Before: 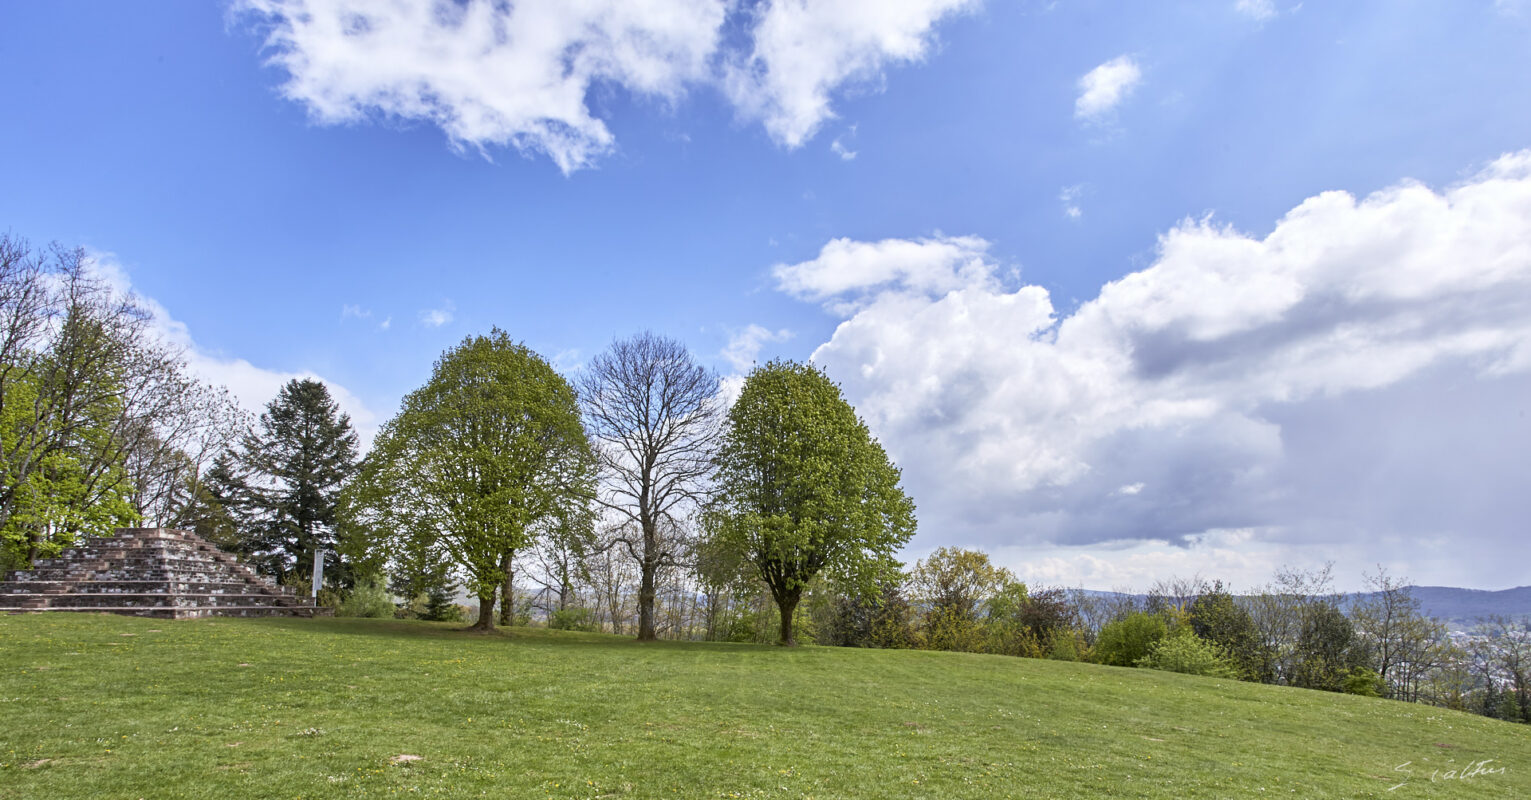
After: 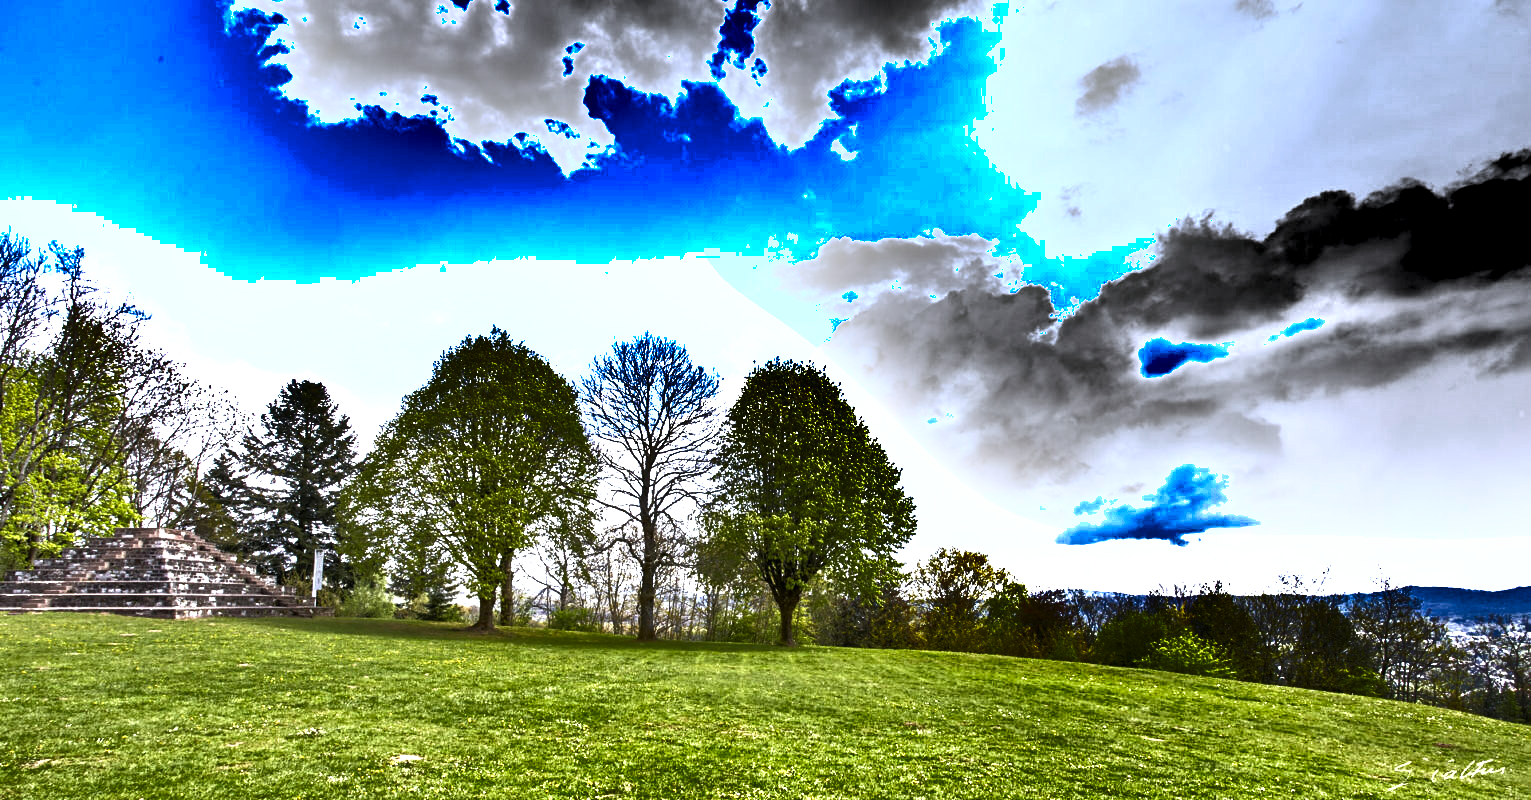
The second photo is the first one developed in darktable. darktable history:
levels: levels [0.012, 0.367, 0.697]
shadows and highlights: shadows 19.13, highlights -83.41, soften with gaussian
